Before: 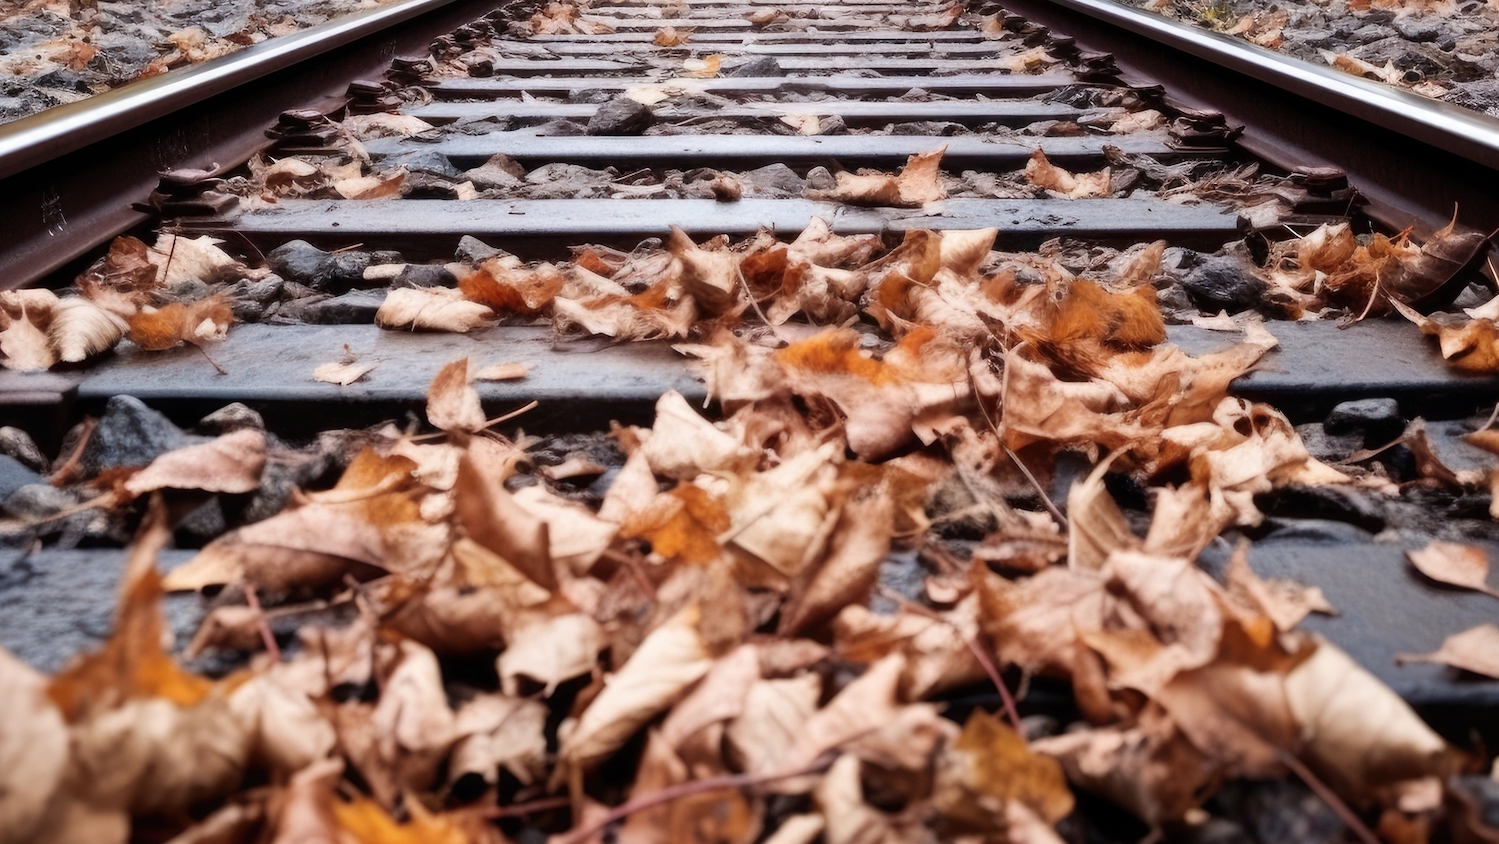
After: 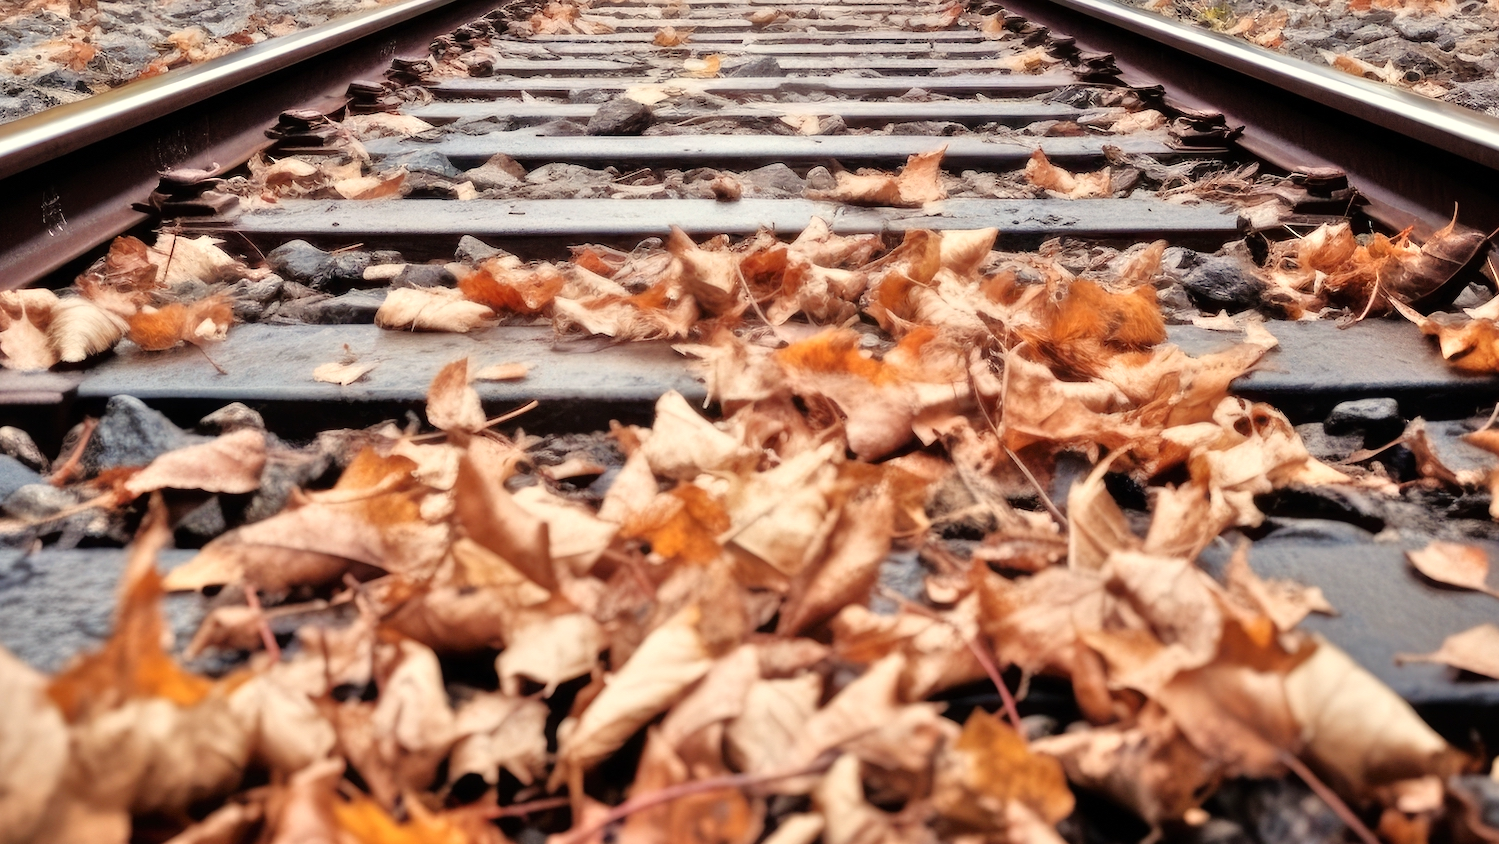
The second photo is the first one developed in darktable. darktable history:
tone equalizer: -7 EV 0.15 EV, -6 EV 0.6 EV, -5 EV 1.15 EV, -4 EV 1.33 EV, -3 EV 1.15 EV, -2 EV 0.6 EV, -1 EV 0.15 EV, mask exposure compensation -0.5 EV
white balance: red 1.029, blue 0.92
